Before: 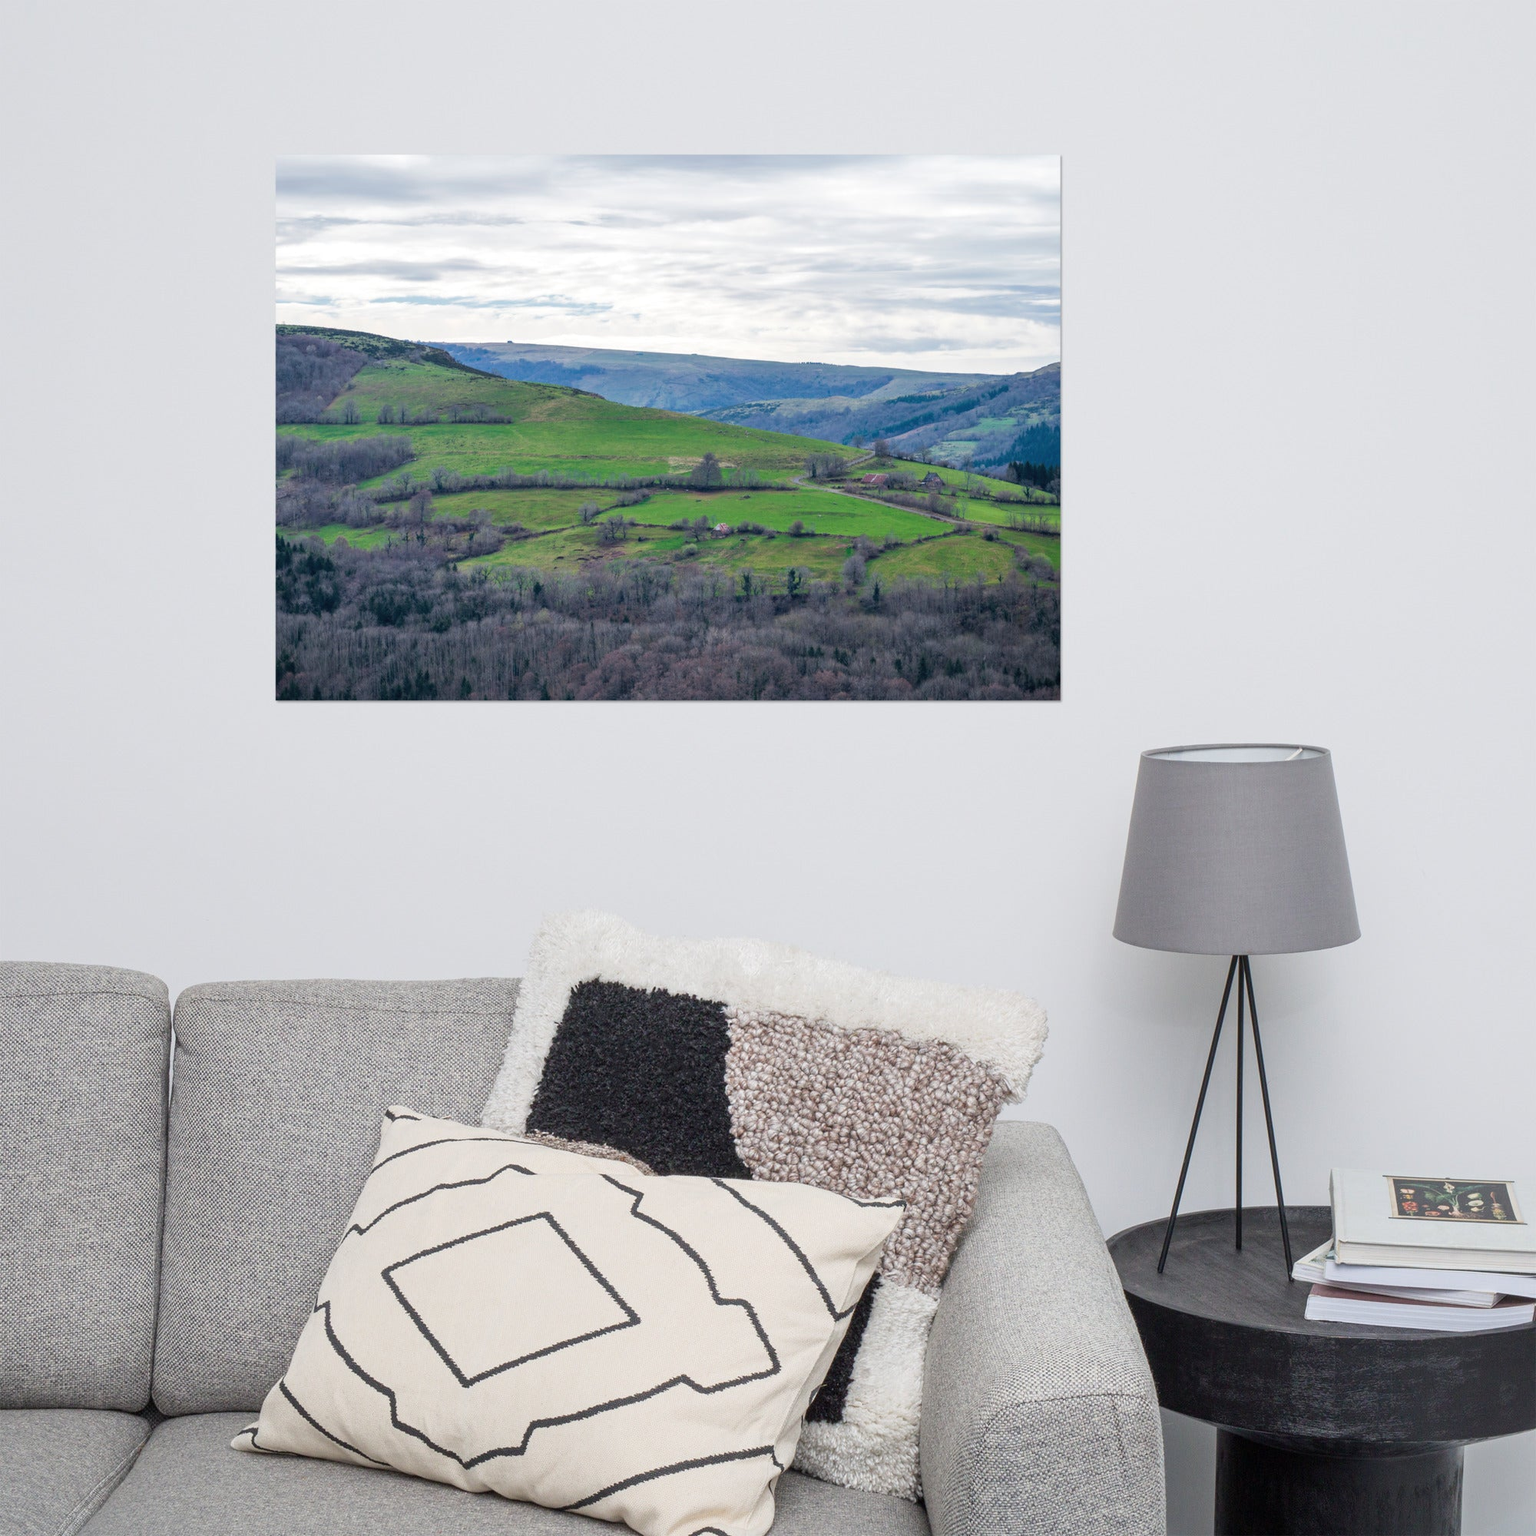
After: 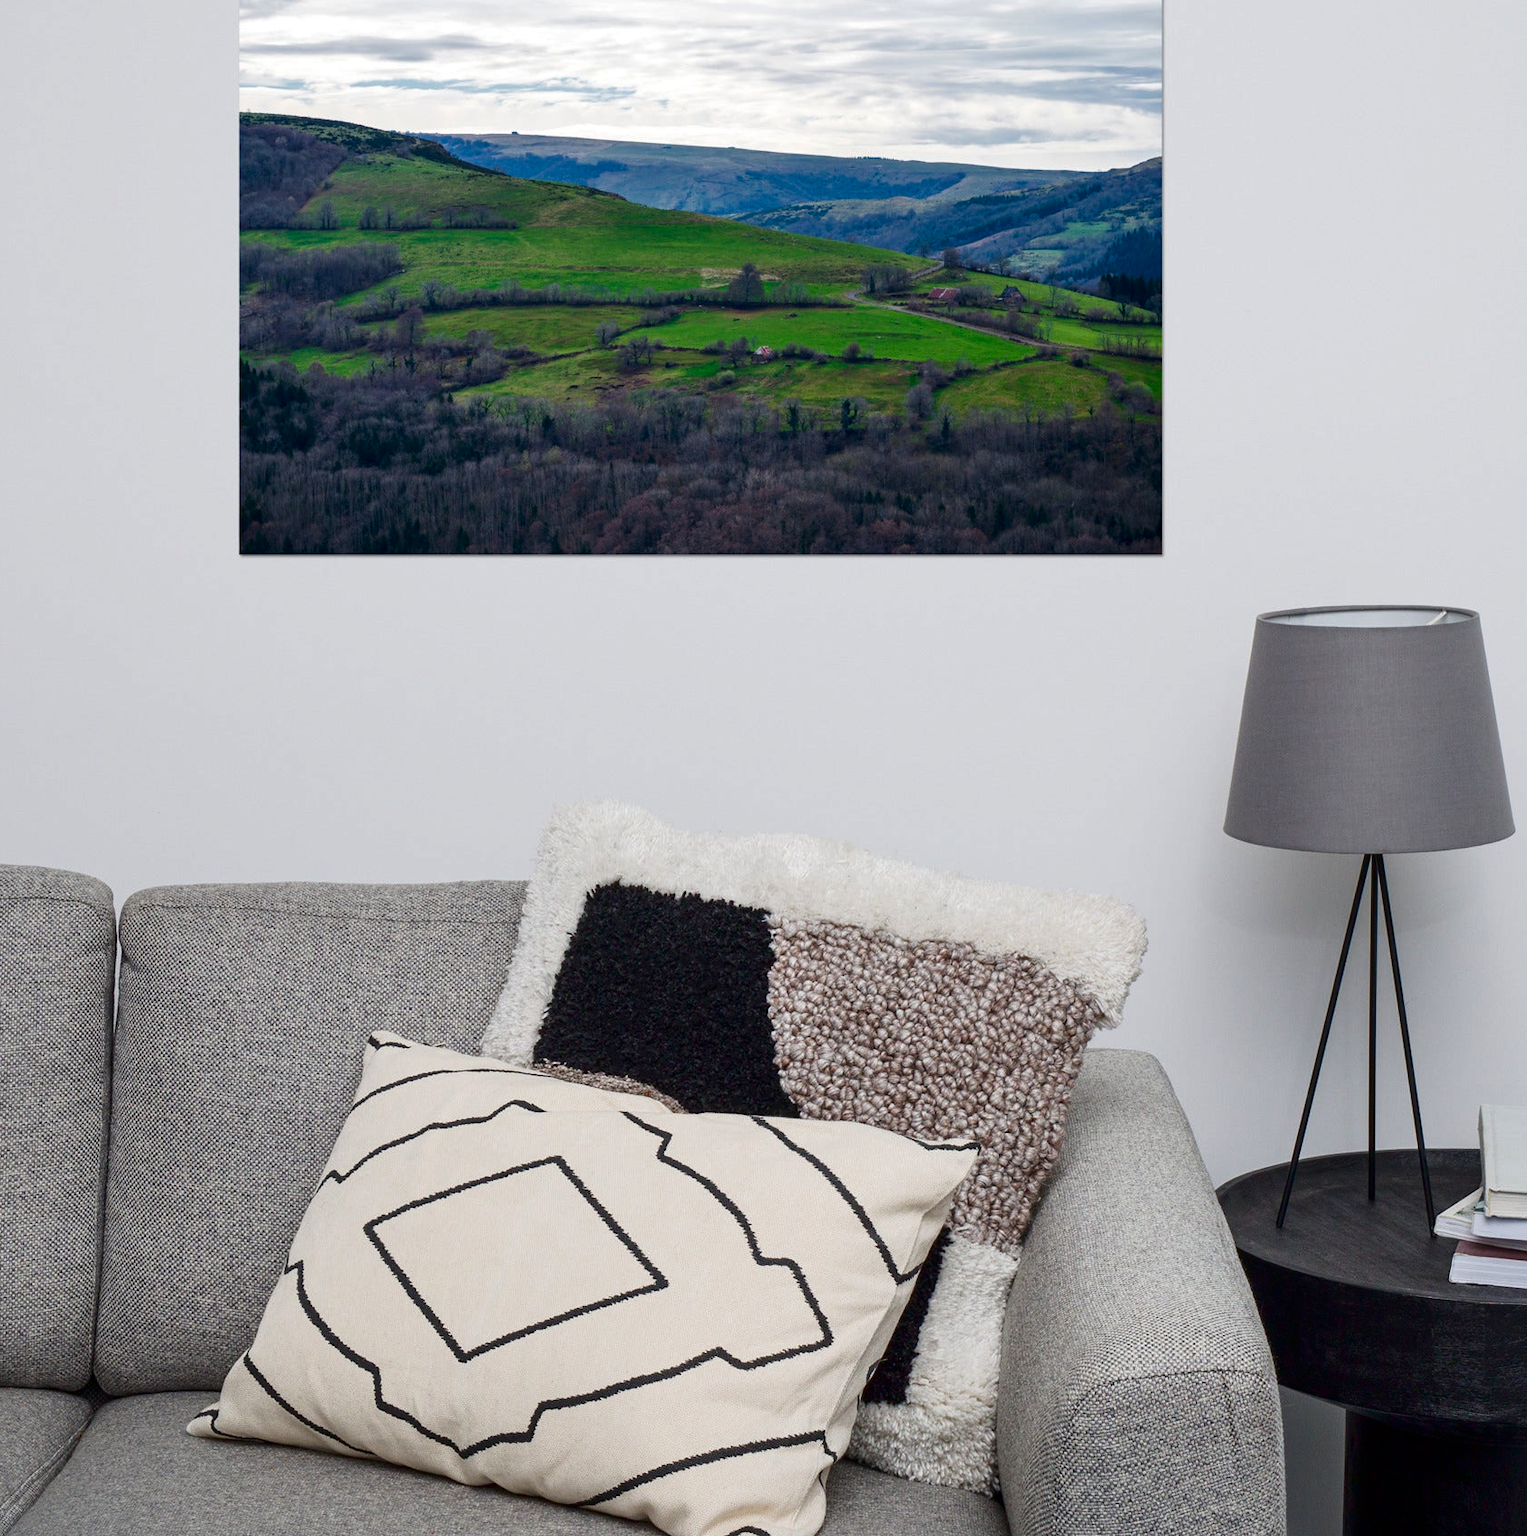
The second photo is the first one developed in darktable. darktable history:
contrast brightness saturation: contrast 0.1, brightness -0.266, saturation 0.138
crop and rotate: left 4.722%, top 14.942%, right 10.674%
